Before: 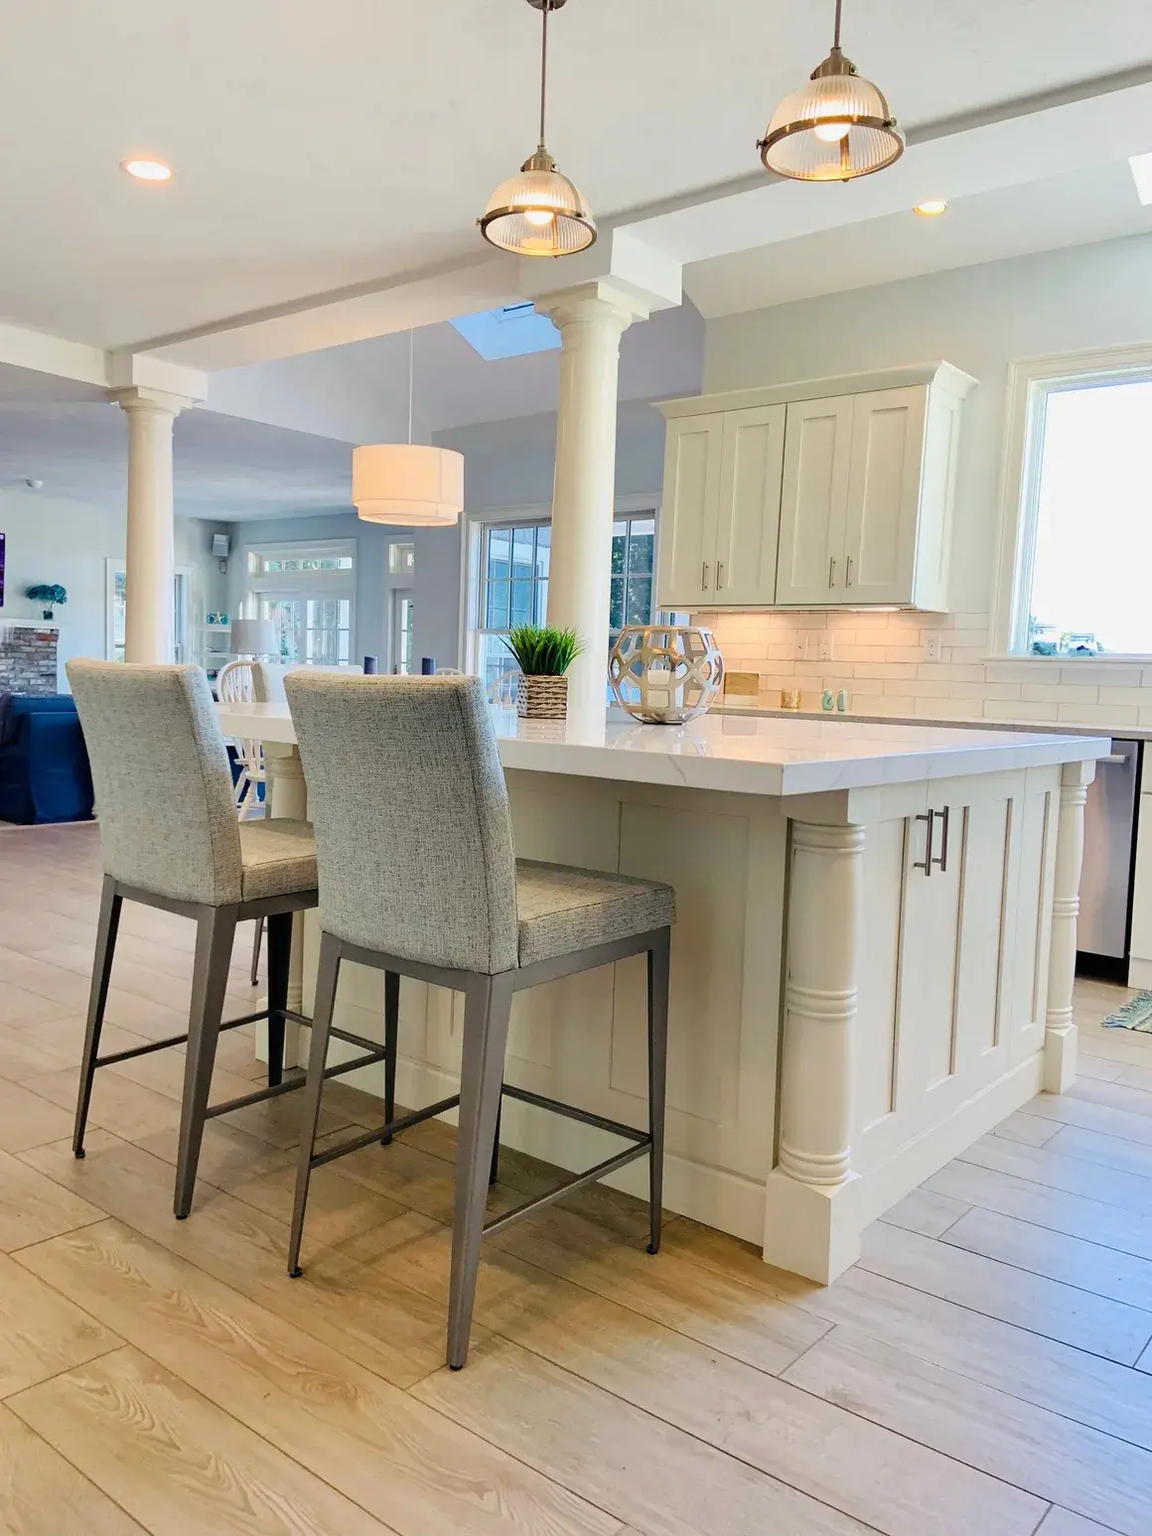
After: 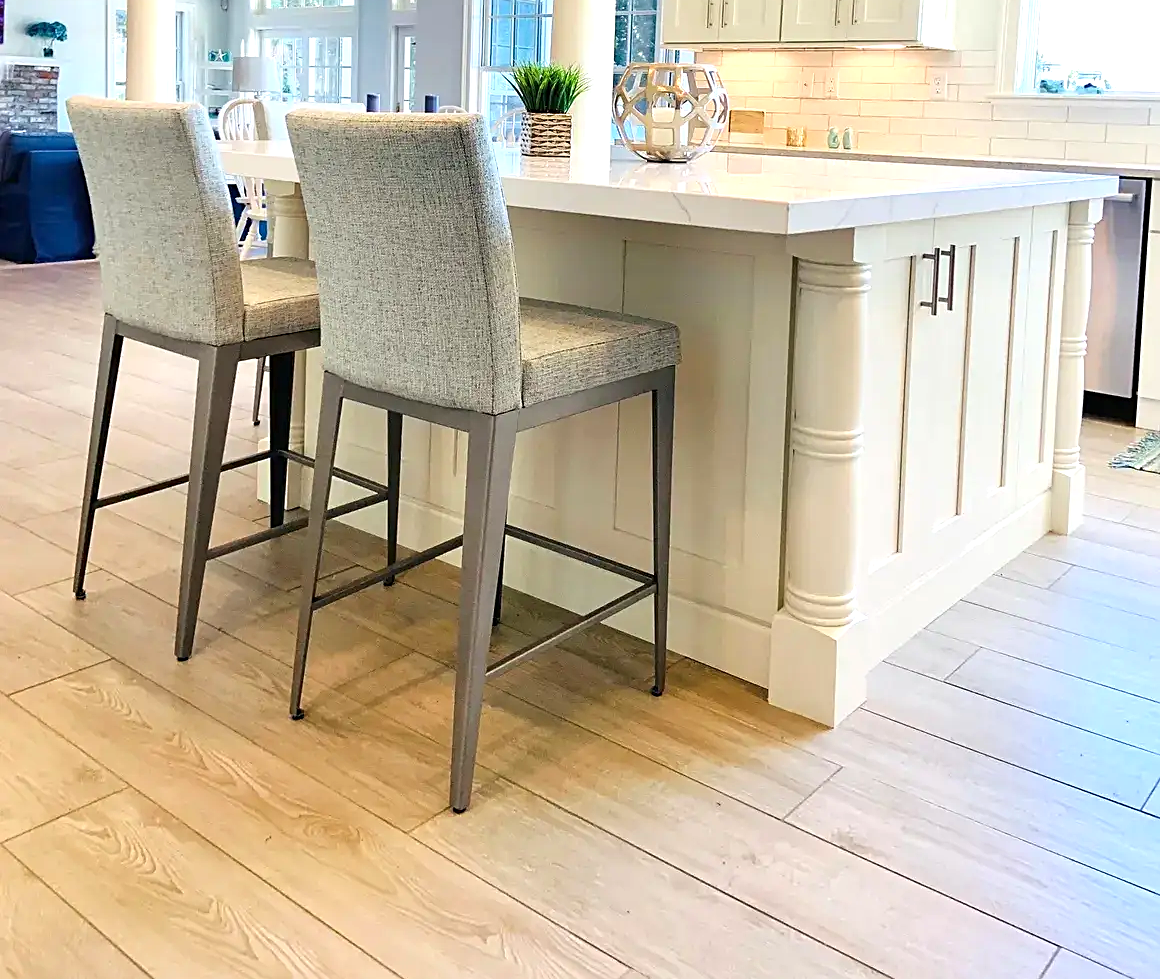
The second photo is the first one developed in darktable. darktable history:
crop and rotate: top 36.681%
sharpen: on, module defaults
exposure: exposure 0.636 EV, compensate highlight preservation false
